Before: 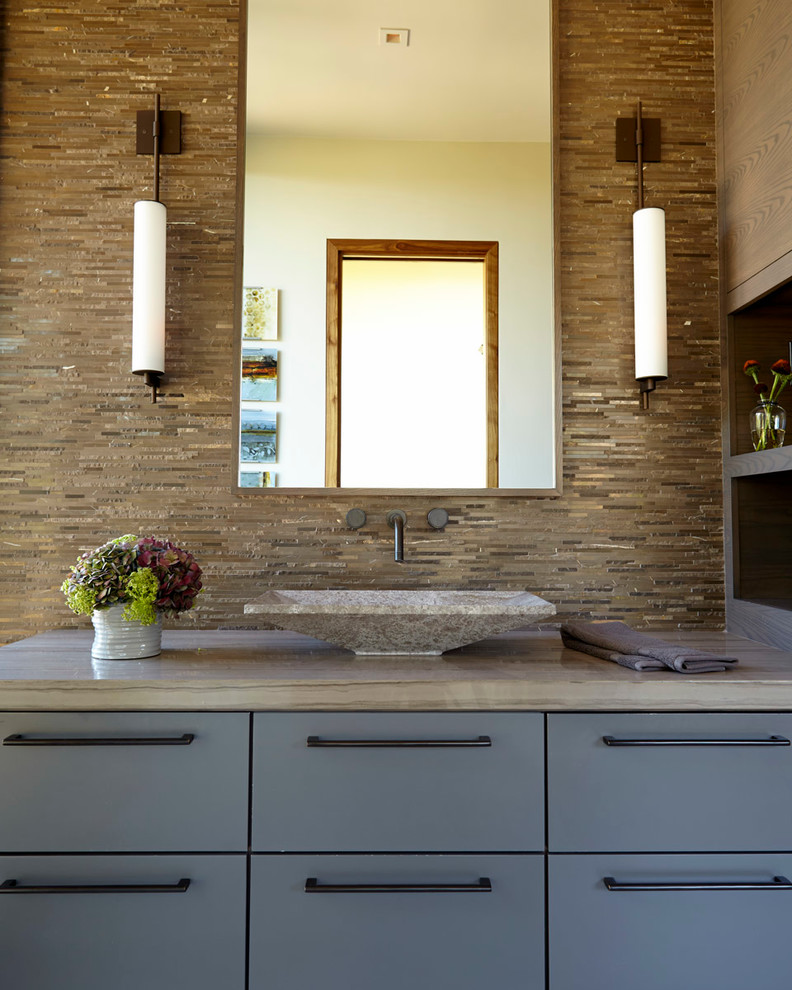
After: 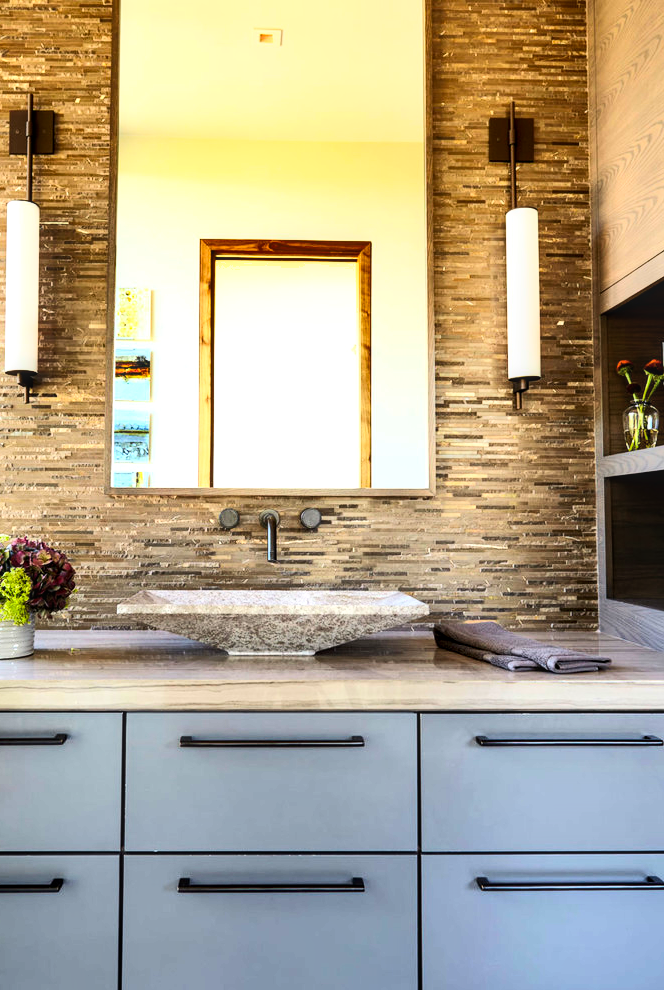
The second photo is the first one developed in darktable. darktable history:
exposure: exposure 0.191 EV, compensate highlight preservation false
shadows and highlights: soften with gaussian
base curve: curves: ch0 [(0, 0) (0.007, 0.004) (0.027, 0.03) (0.046, 0.07) (0.207, 0.54) (0.442, 0.872) (0.673, 0.972) (1, 1)]
crop: left 16.131%
contrast equalizer: octaves 7, y [[0.51, 0.537, 0.559, 0.574, 0.599, 0.618], [0.5 ×6], [0.5 ×6], [0 ×6], [0 ×6]], mix -0.291
contrast brightness saturation: contrast 0.104, brightness 0.02, saturation 0.024
local contrast: on, module defaults
